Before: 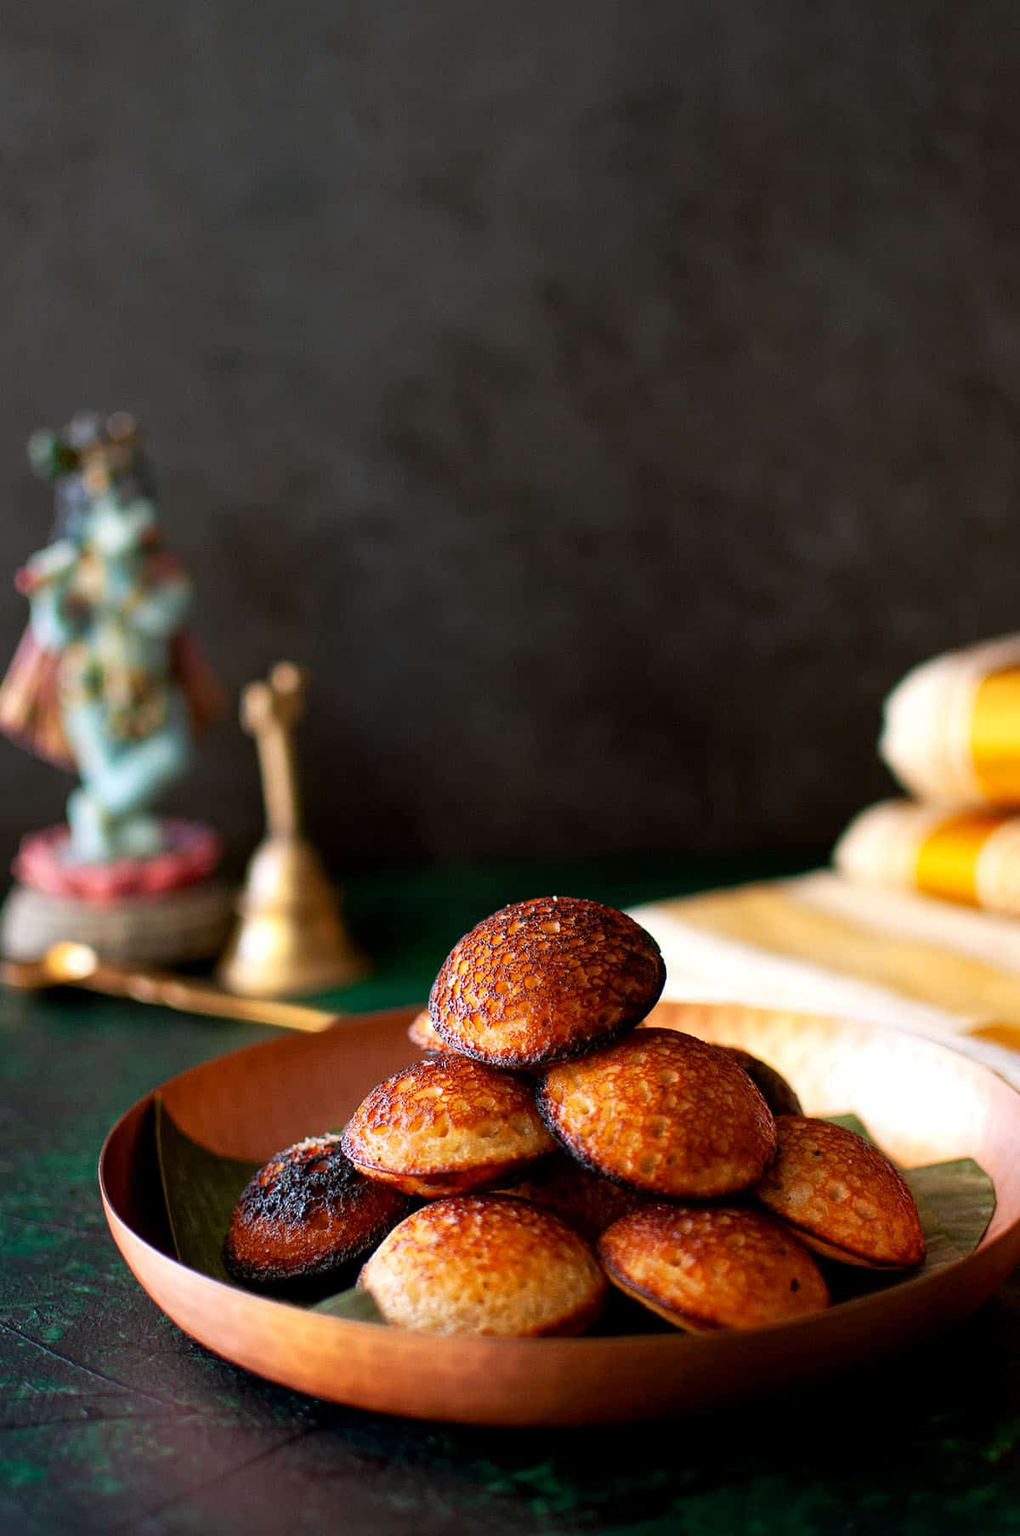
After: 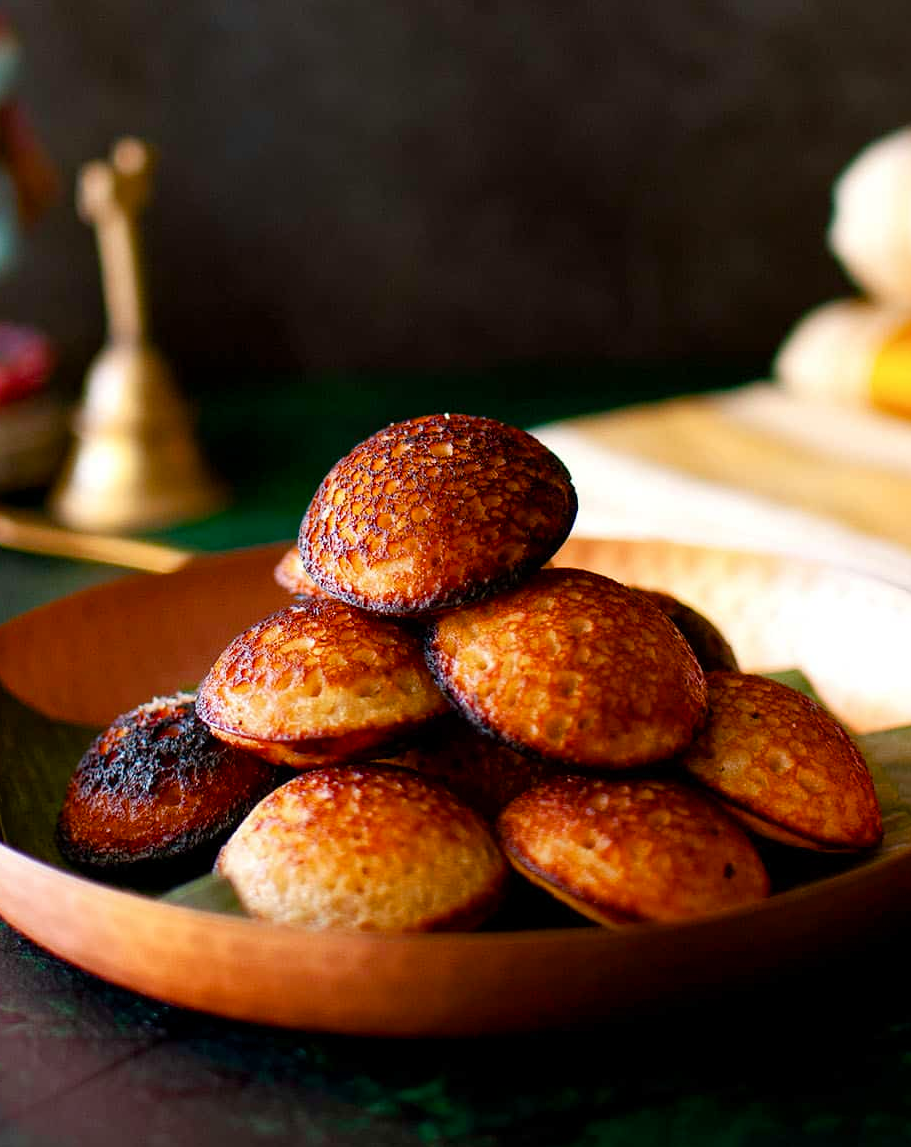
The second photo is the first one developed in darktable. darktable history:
crop and rotate: left 17.212%, top 35.476%, right 6.847%, bottom 1.036%
color balance rgb: perceptual saturation grading › global saturation 20%, perceptual saturation grading › highlights -24.812%, perceptual saturation grading › shadows 24.099%
